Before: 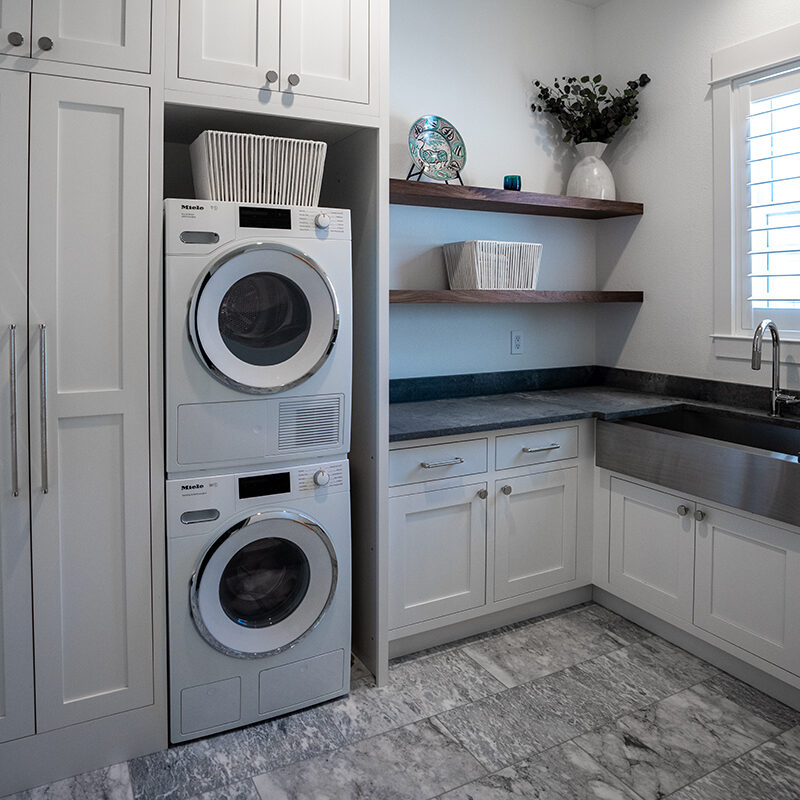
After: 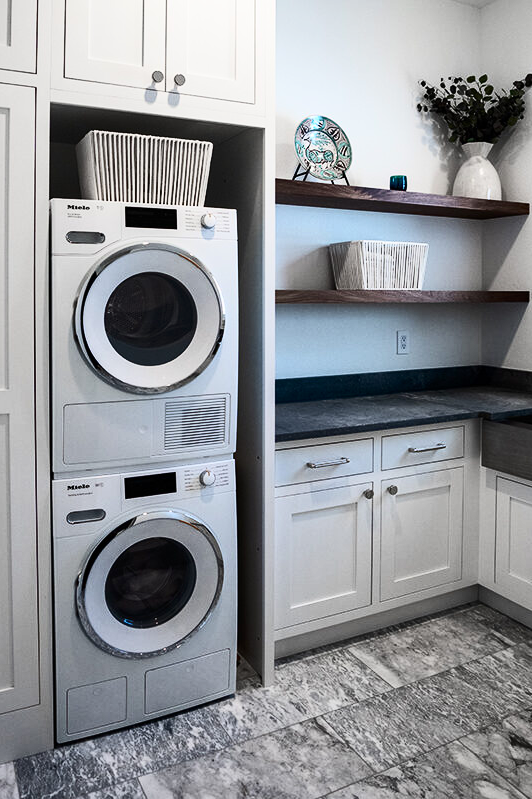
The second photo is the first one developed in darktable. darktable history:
contrast brightness saturation: contrast 0.384, brightness 0.101
crop and rotate: left 14.315%, right 19.064%
